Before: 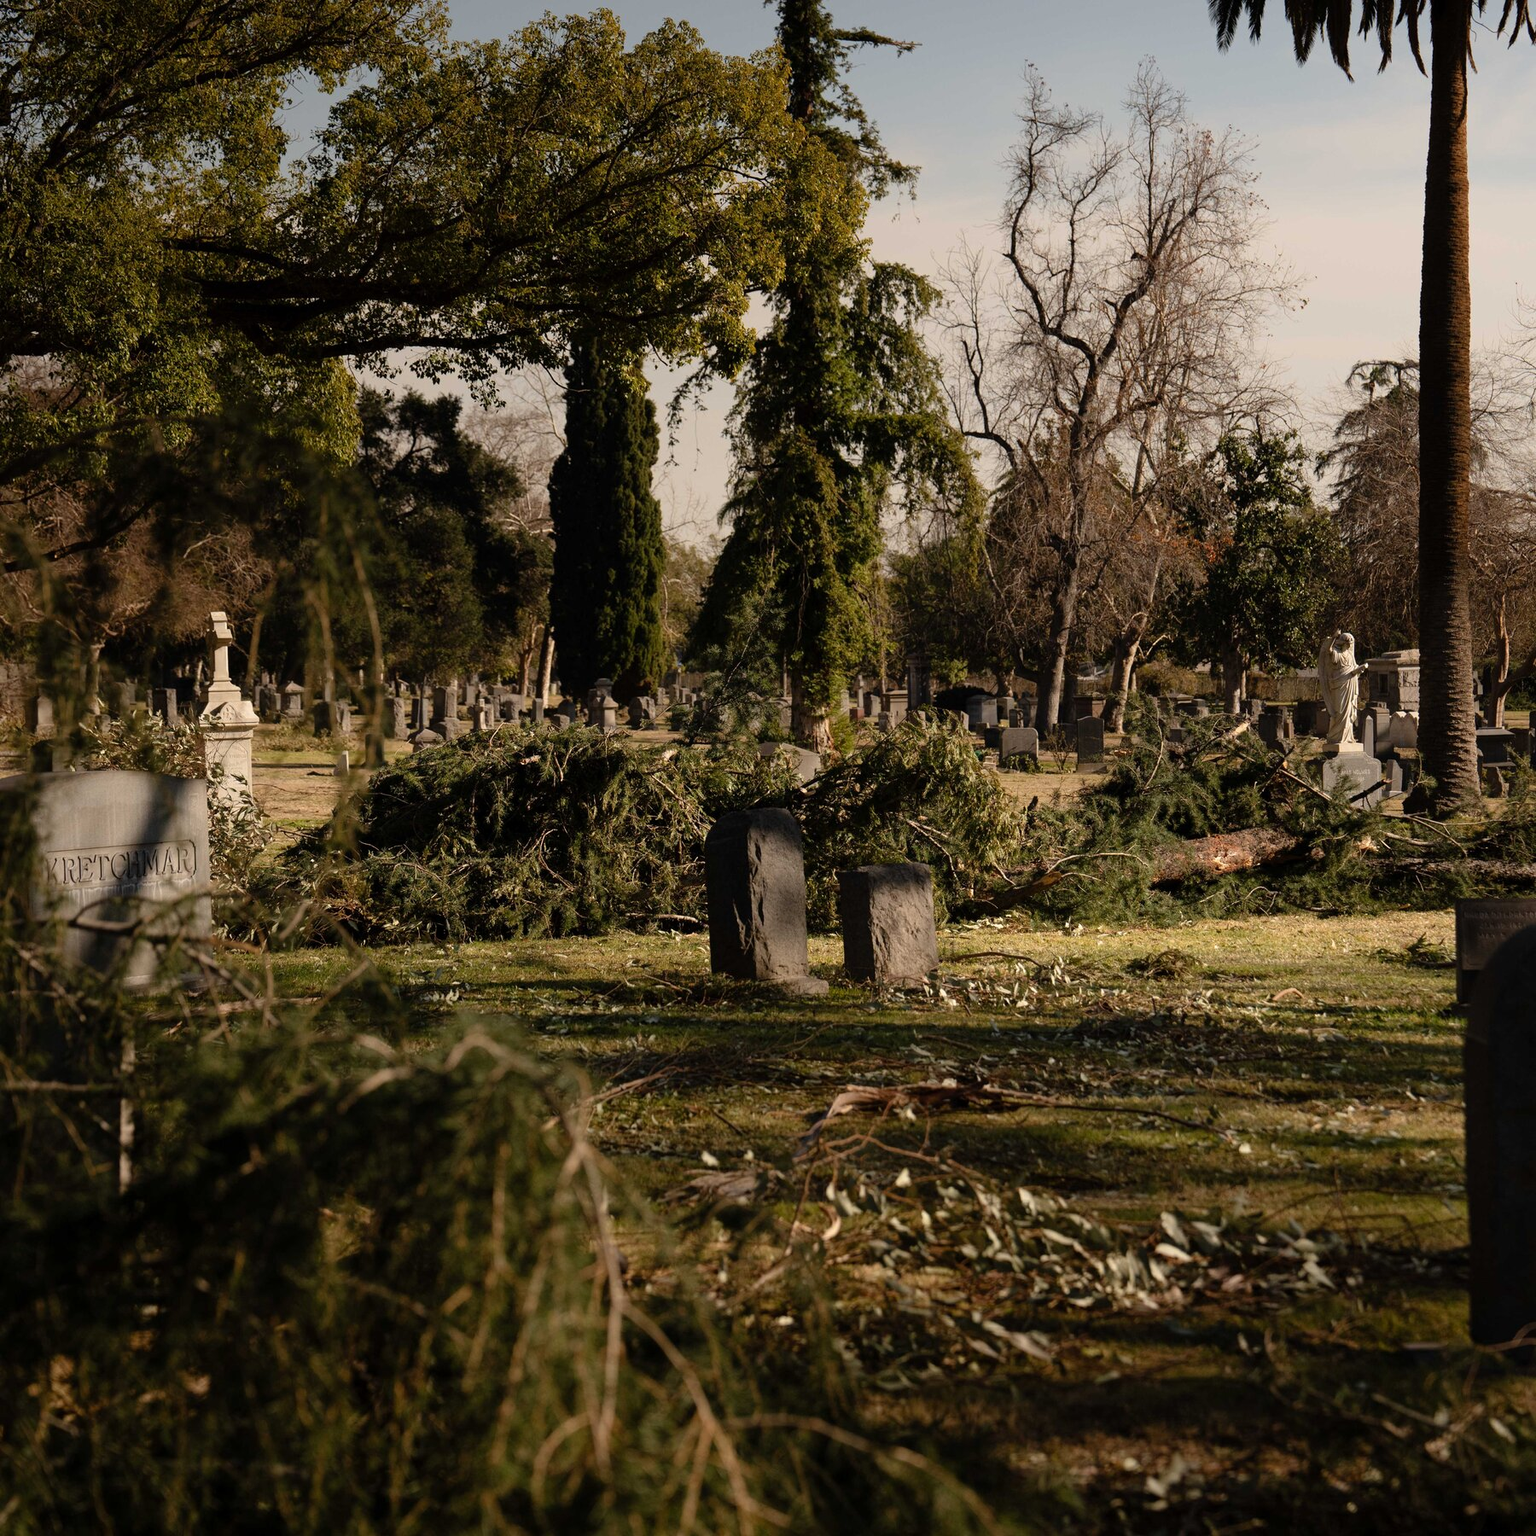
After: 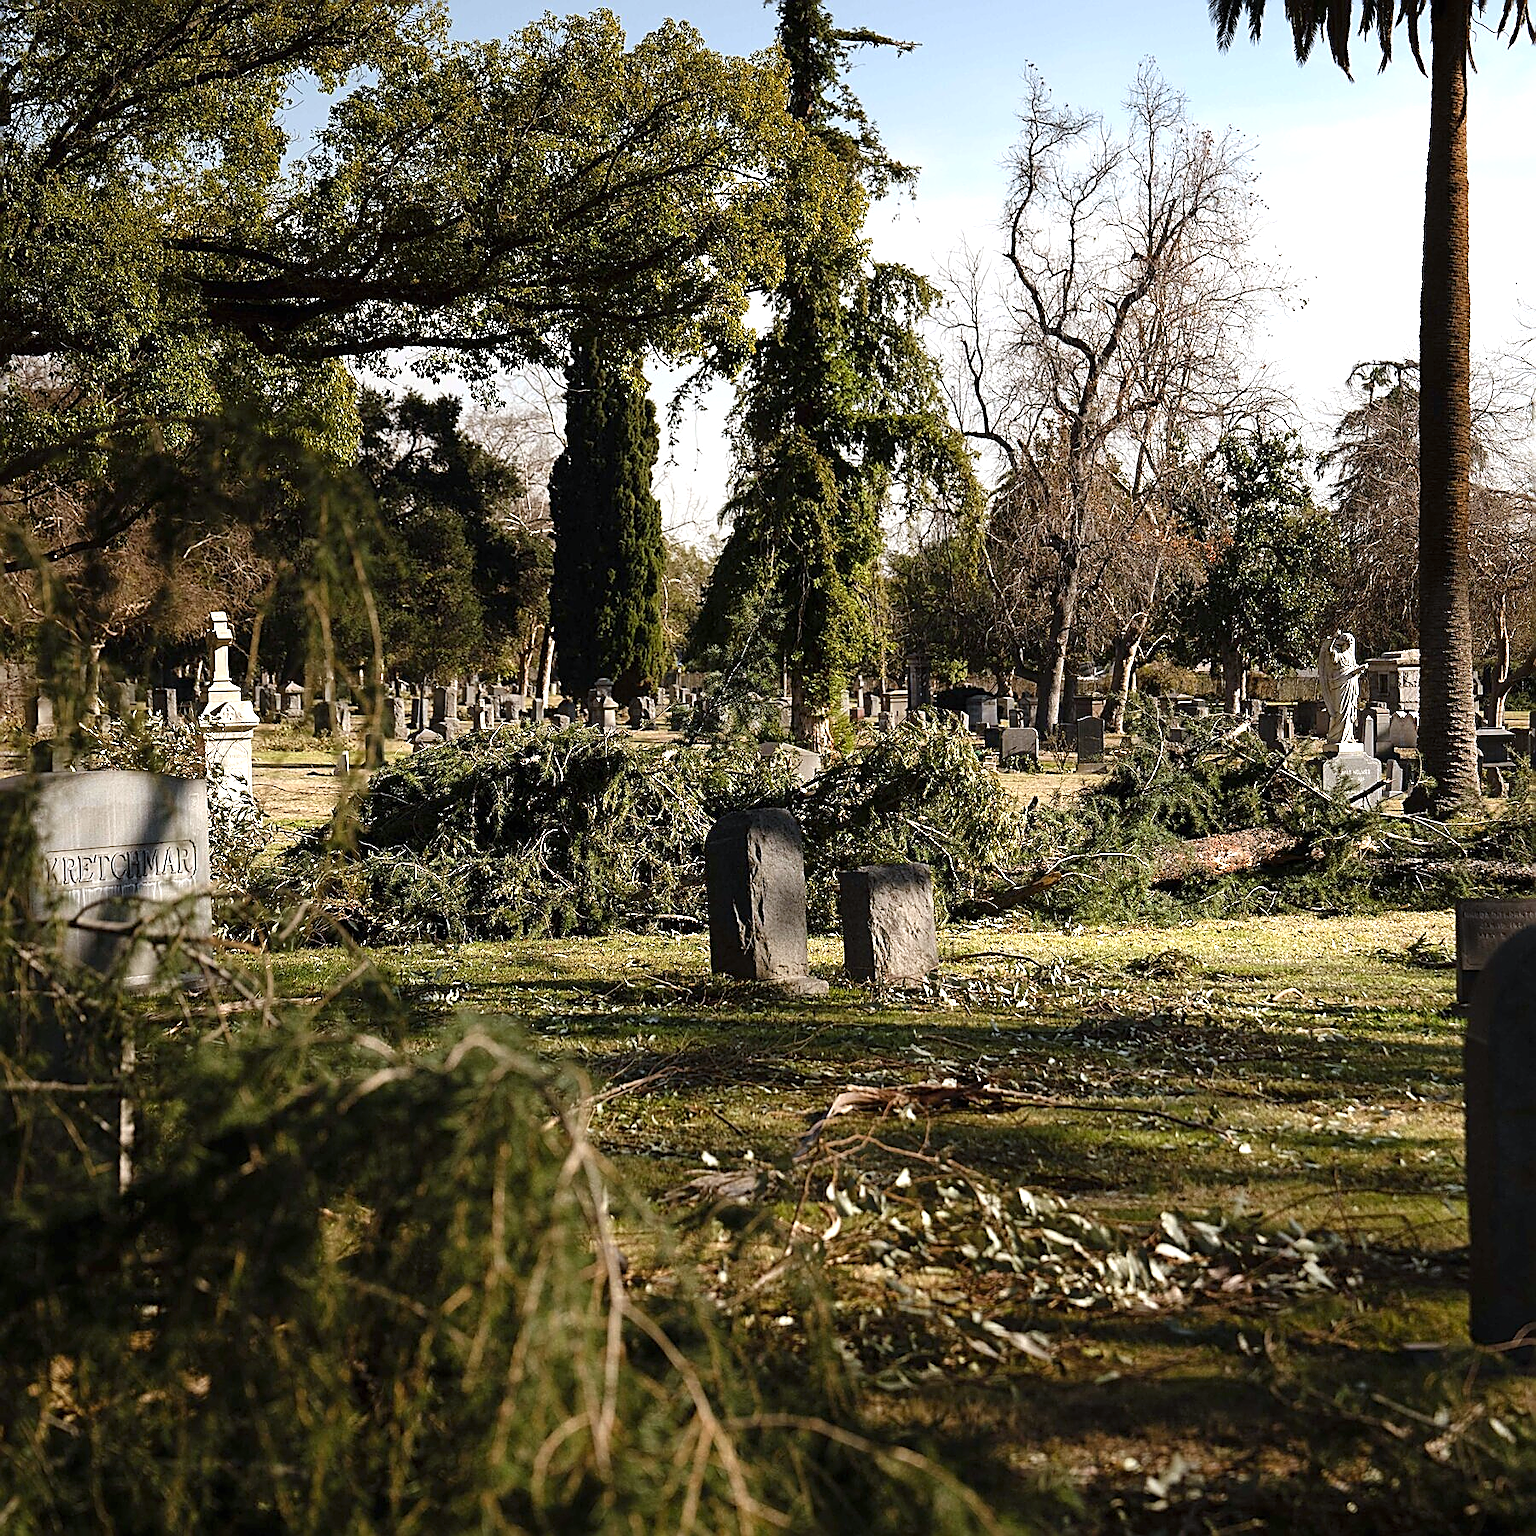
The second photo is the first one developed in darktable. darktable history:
white balance: red 0.924, blue 1.095
exposure: black level correction 0, exposure 1 EV, compensate exposure bias true, compensate highlight preservation false
sharpen: radius 1.685, amount 1.294
